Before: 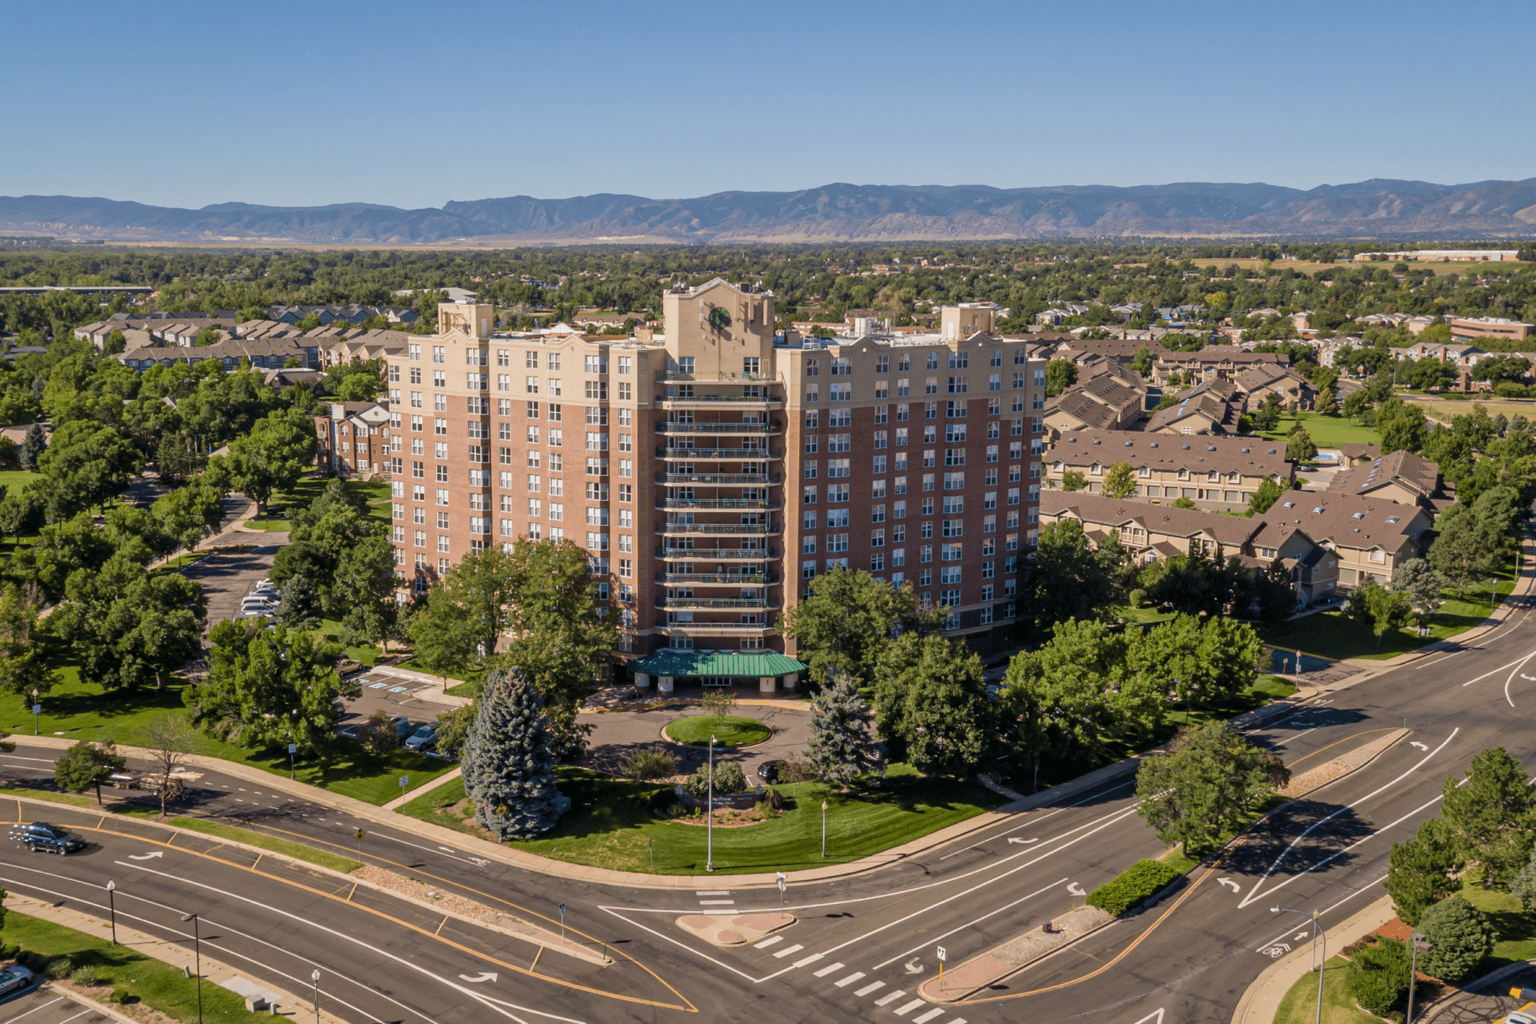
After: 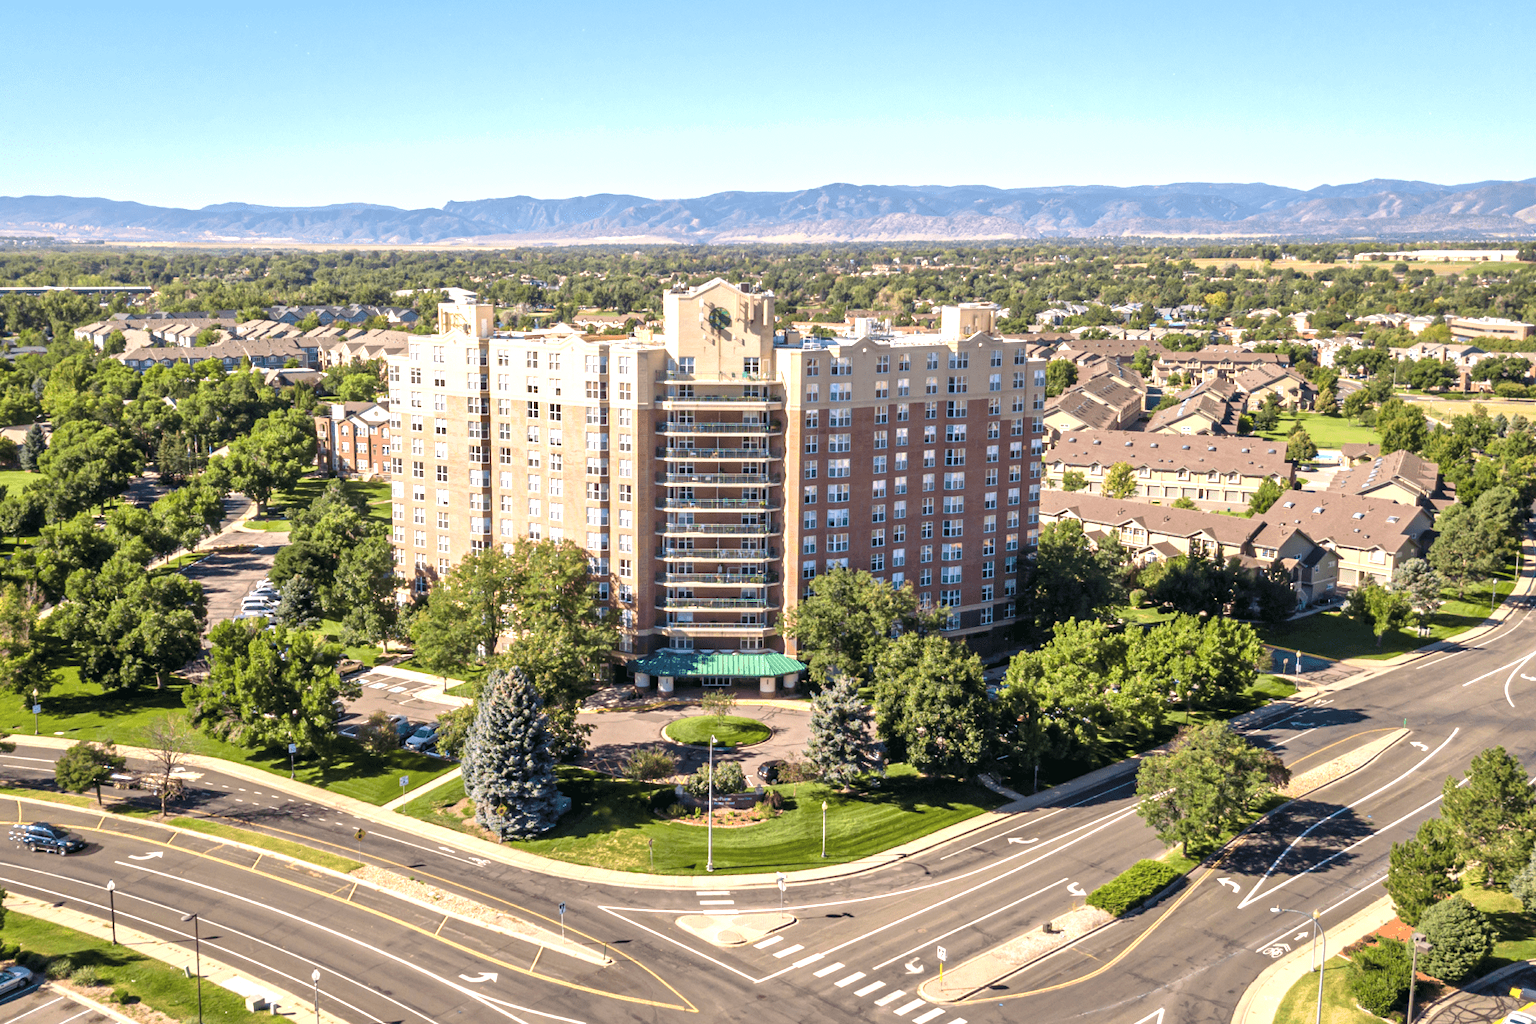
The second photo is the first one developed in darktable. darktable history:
exposure: exposure 1 EV, compensate exposure bias true, compensate highlight preservation false
shadows and highlights: radius 44.97, white point adjustment 6.58, compress 79.63%, soften with gaussian
